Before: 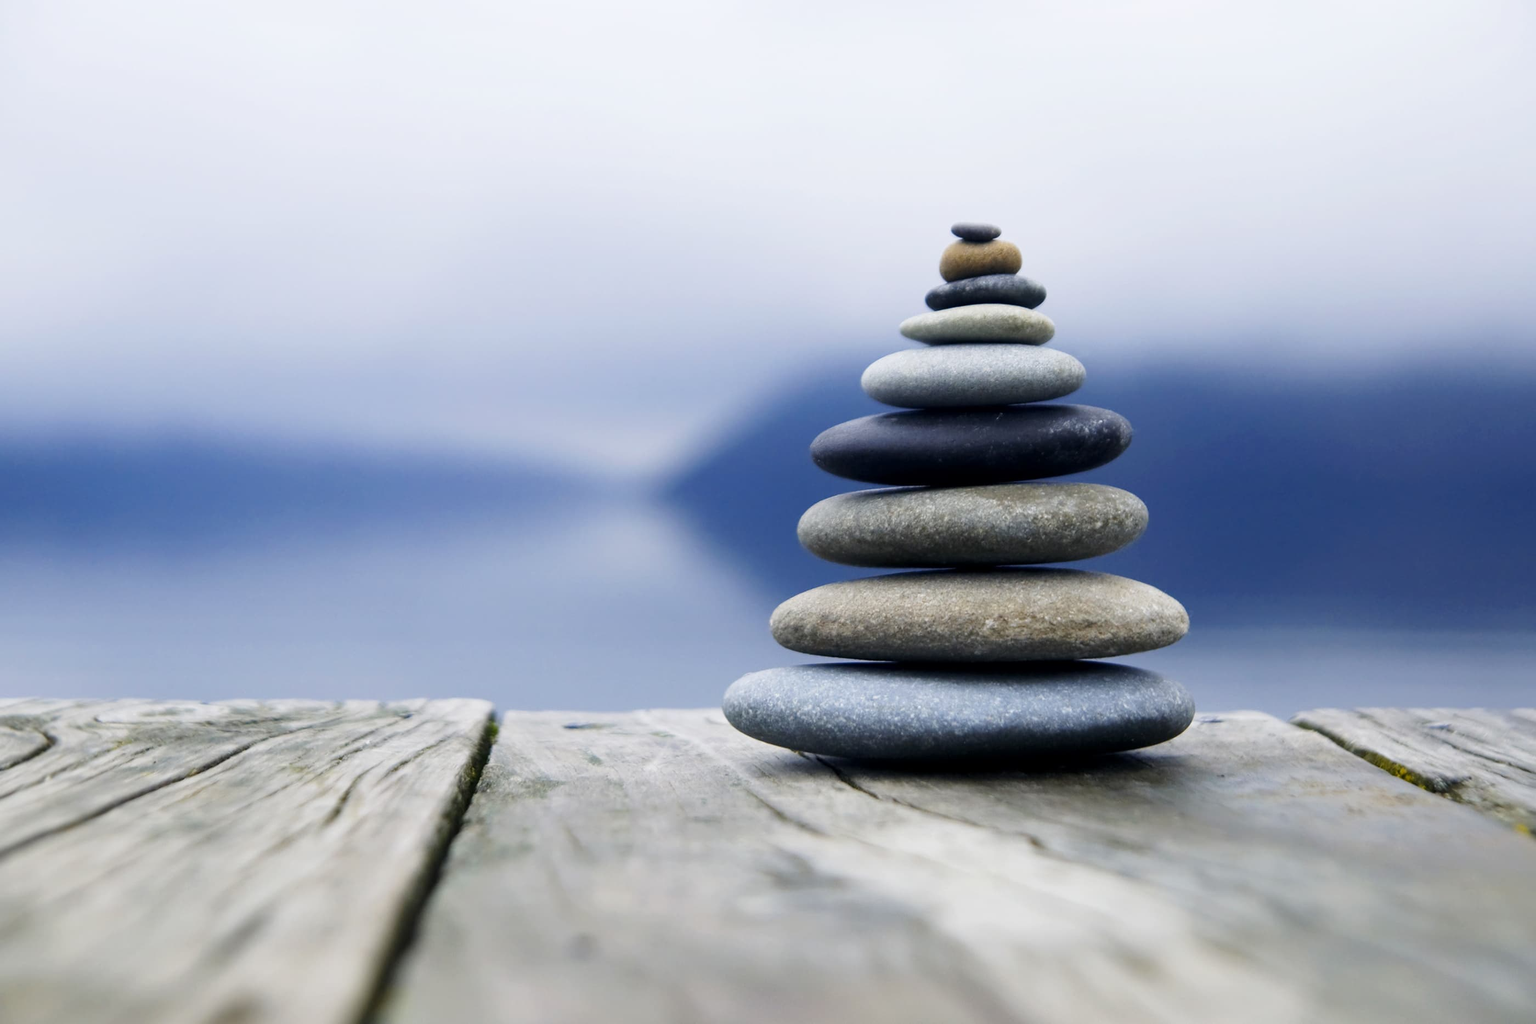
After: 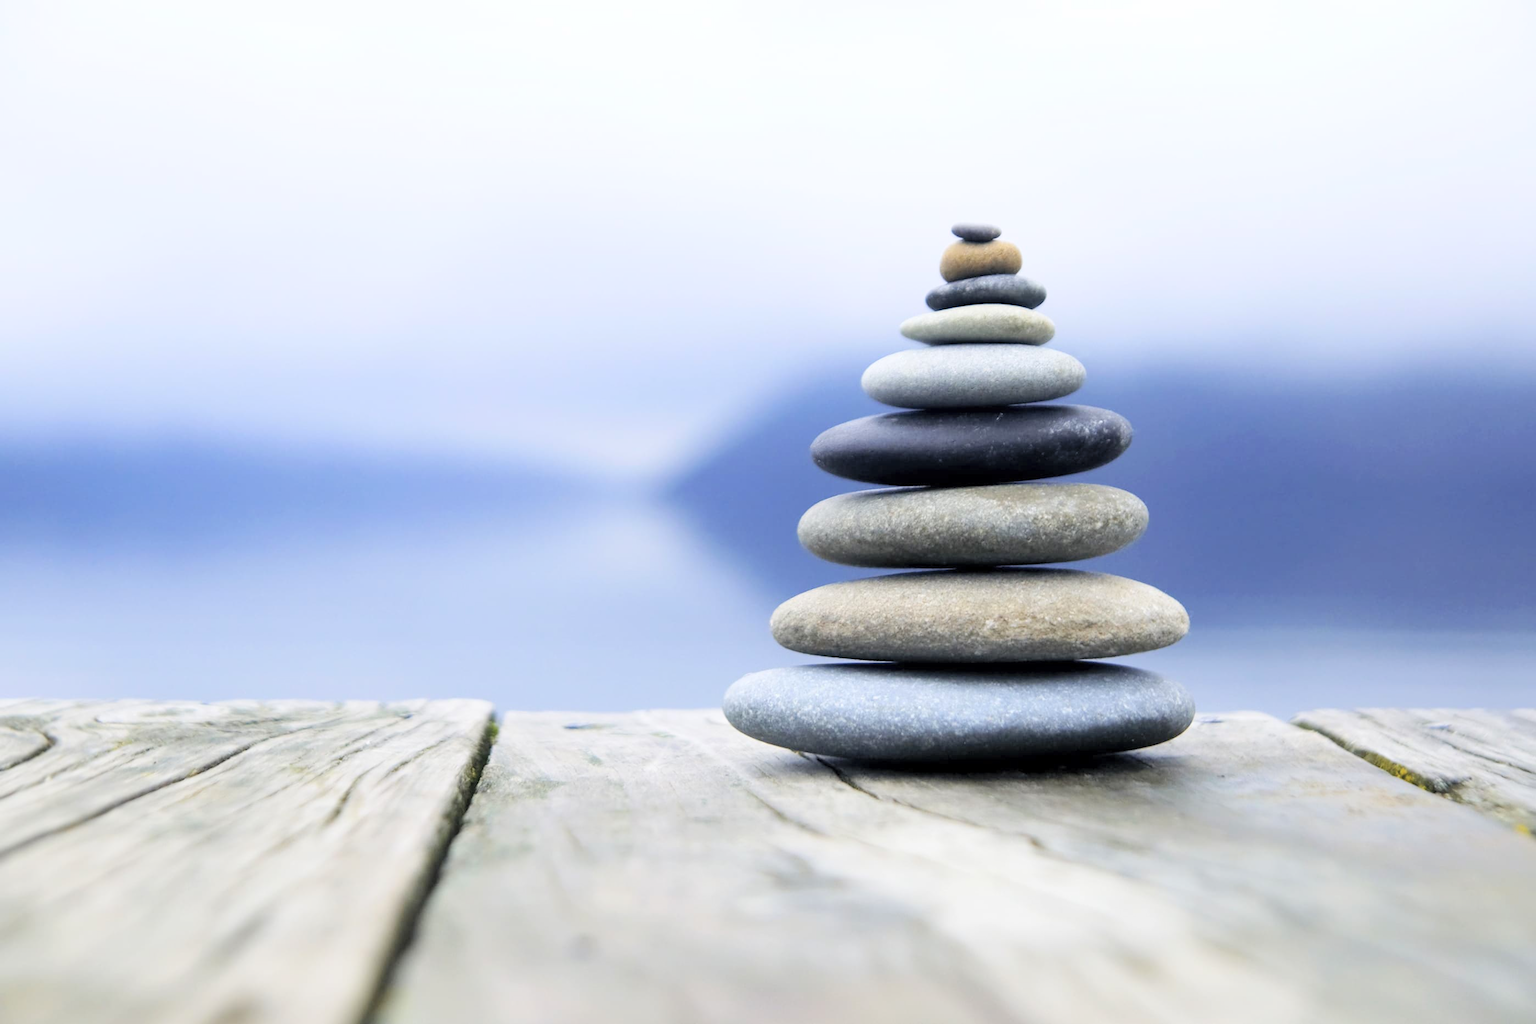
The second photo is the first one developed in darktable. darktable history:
global tonemap: drago (0.7, 100)
exposure: exposure 0.2 EV, compensate highlight preservation false
